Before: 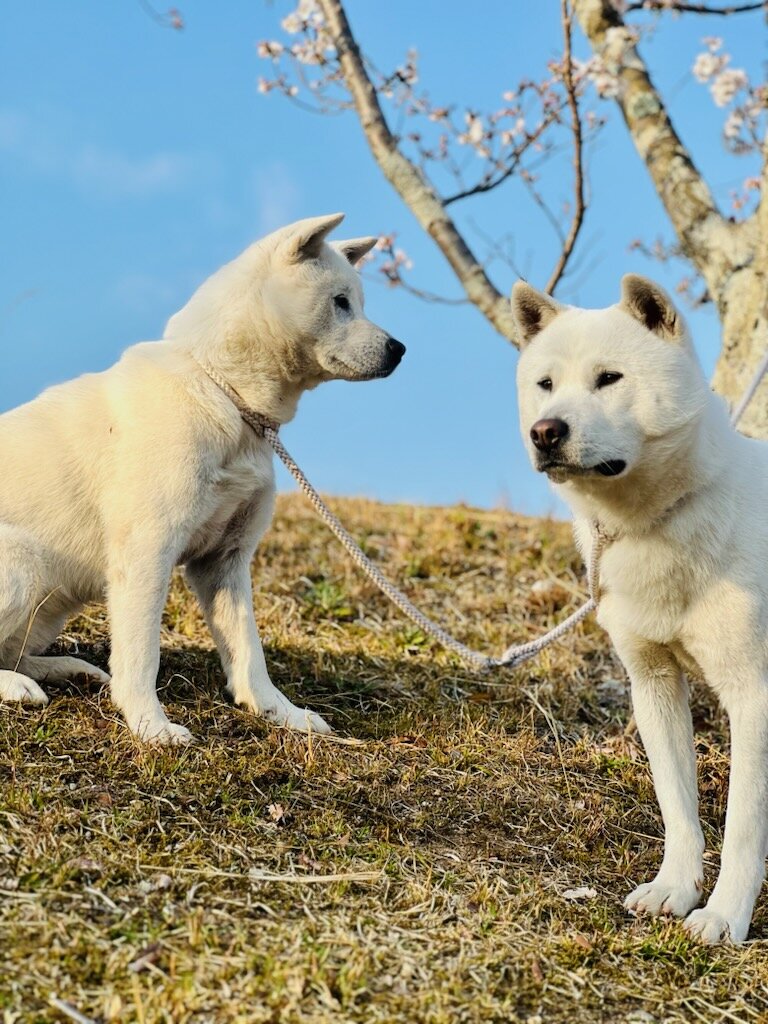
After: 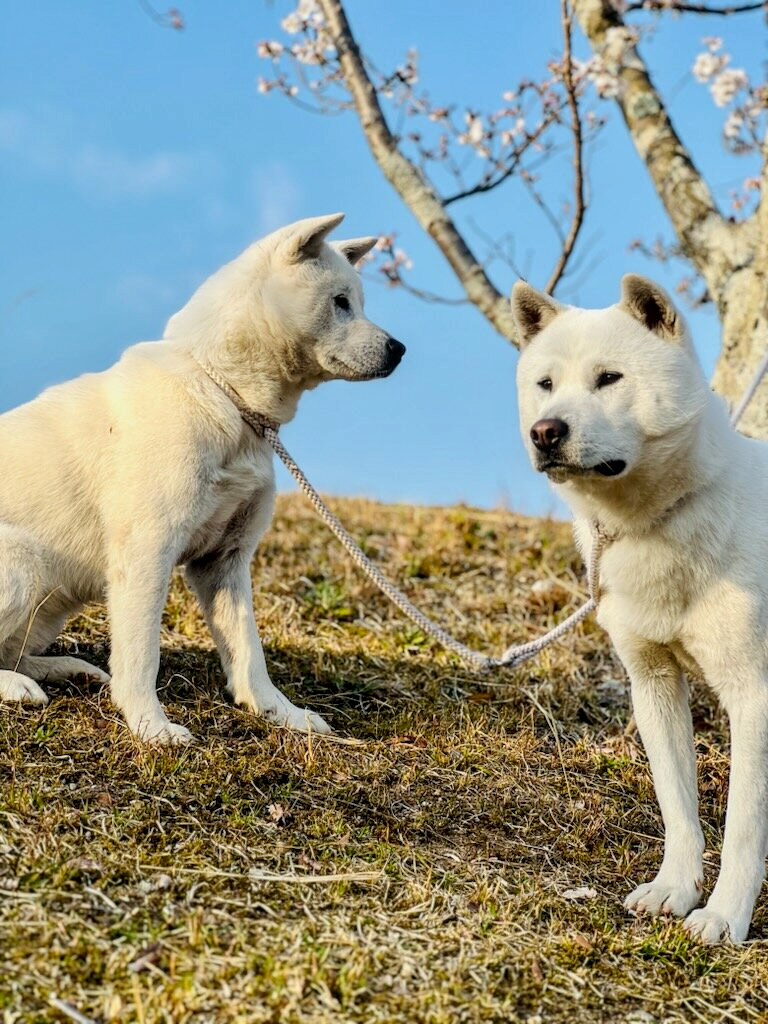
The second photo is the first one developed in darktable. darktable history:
local contrast: on, module defaults
contrast equalizer: octaves 7, y [[0.5, 0.488, 0.462, 0.461, 0.491, 0.5], [0.5 ×6], [0.5 ×6], [0 ×6], [0 ×6]], mix 0.182
